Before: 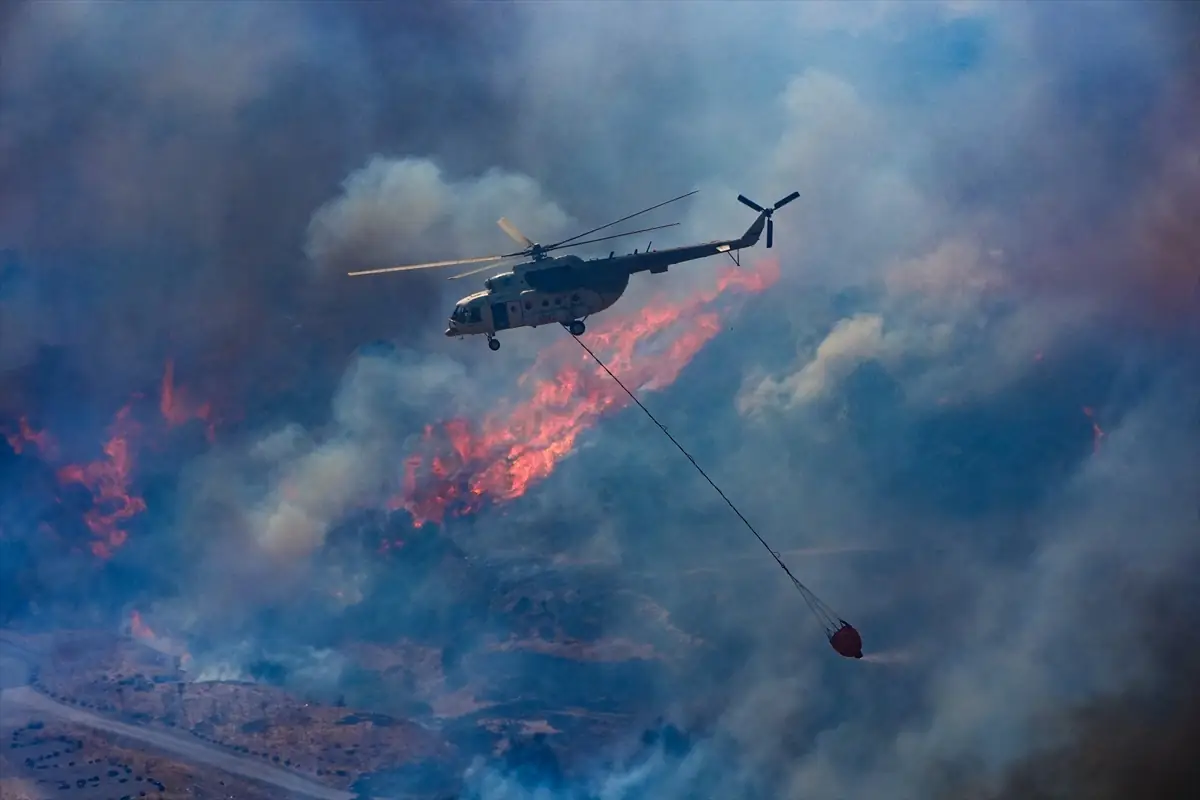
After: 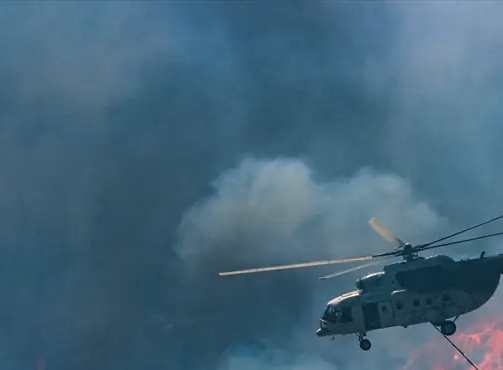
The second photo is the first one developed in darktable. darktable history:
split-toning: shadows › hue 205.2°, shadows › saturation 0.43, highlights › hue 54°, highlights › saturation 0.54
crop and rotate: left 10.817%, top 0.062%, right 47.194%, bottom 53.626%
